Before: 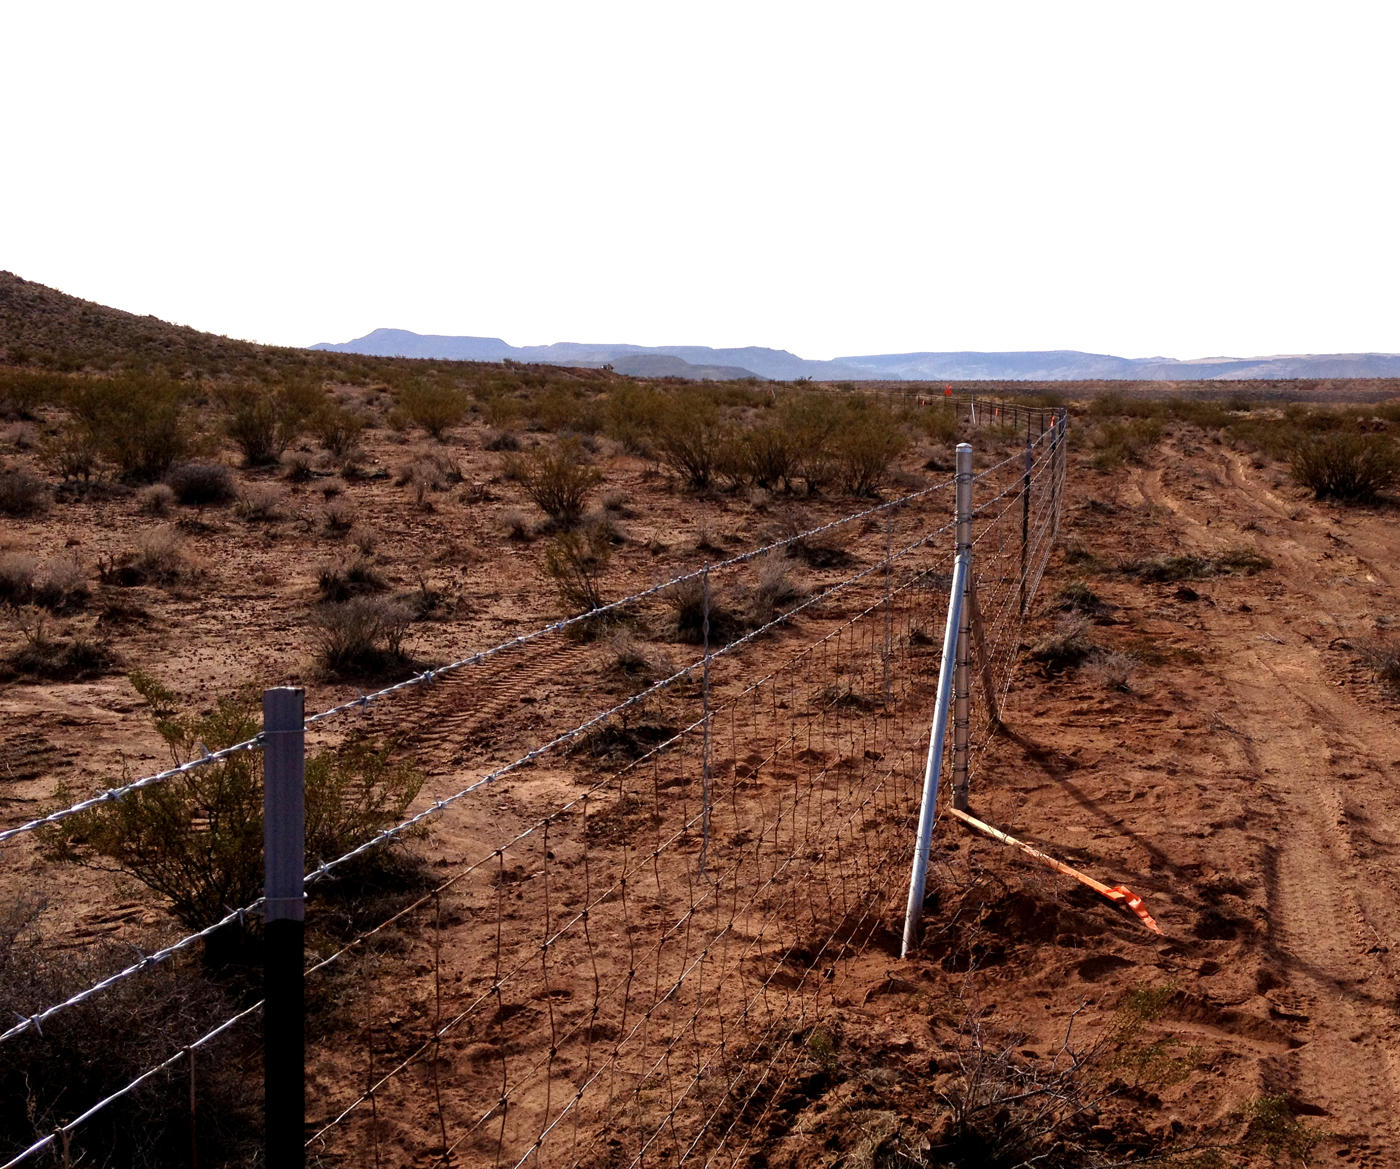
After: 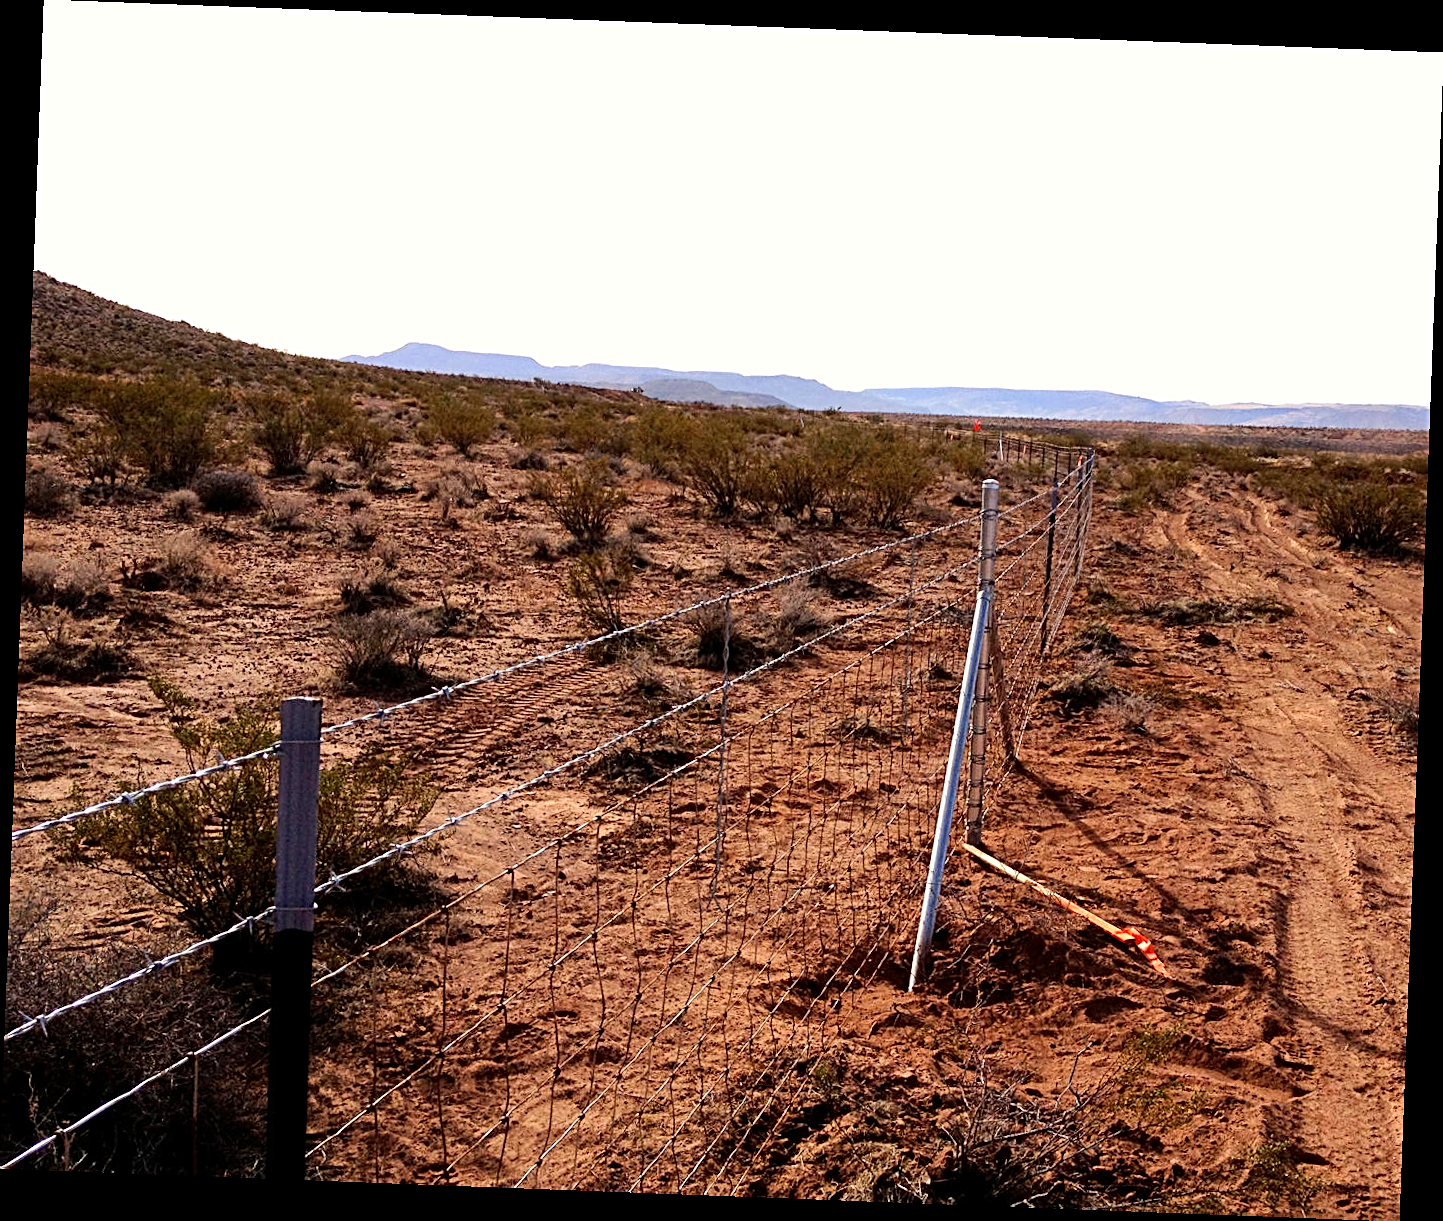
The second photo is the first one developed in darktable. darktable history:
rotate and perspective: rotation 2.17°, automatic cropping off
tone curve: curves: ch0 [(0, 0) (0.526, 0.642) (1, 1)], color space Lab, linked channels, preserve colors none
color correction: highlights b* 3
sharpen: radius 2.817, amount 0.715
